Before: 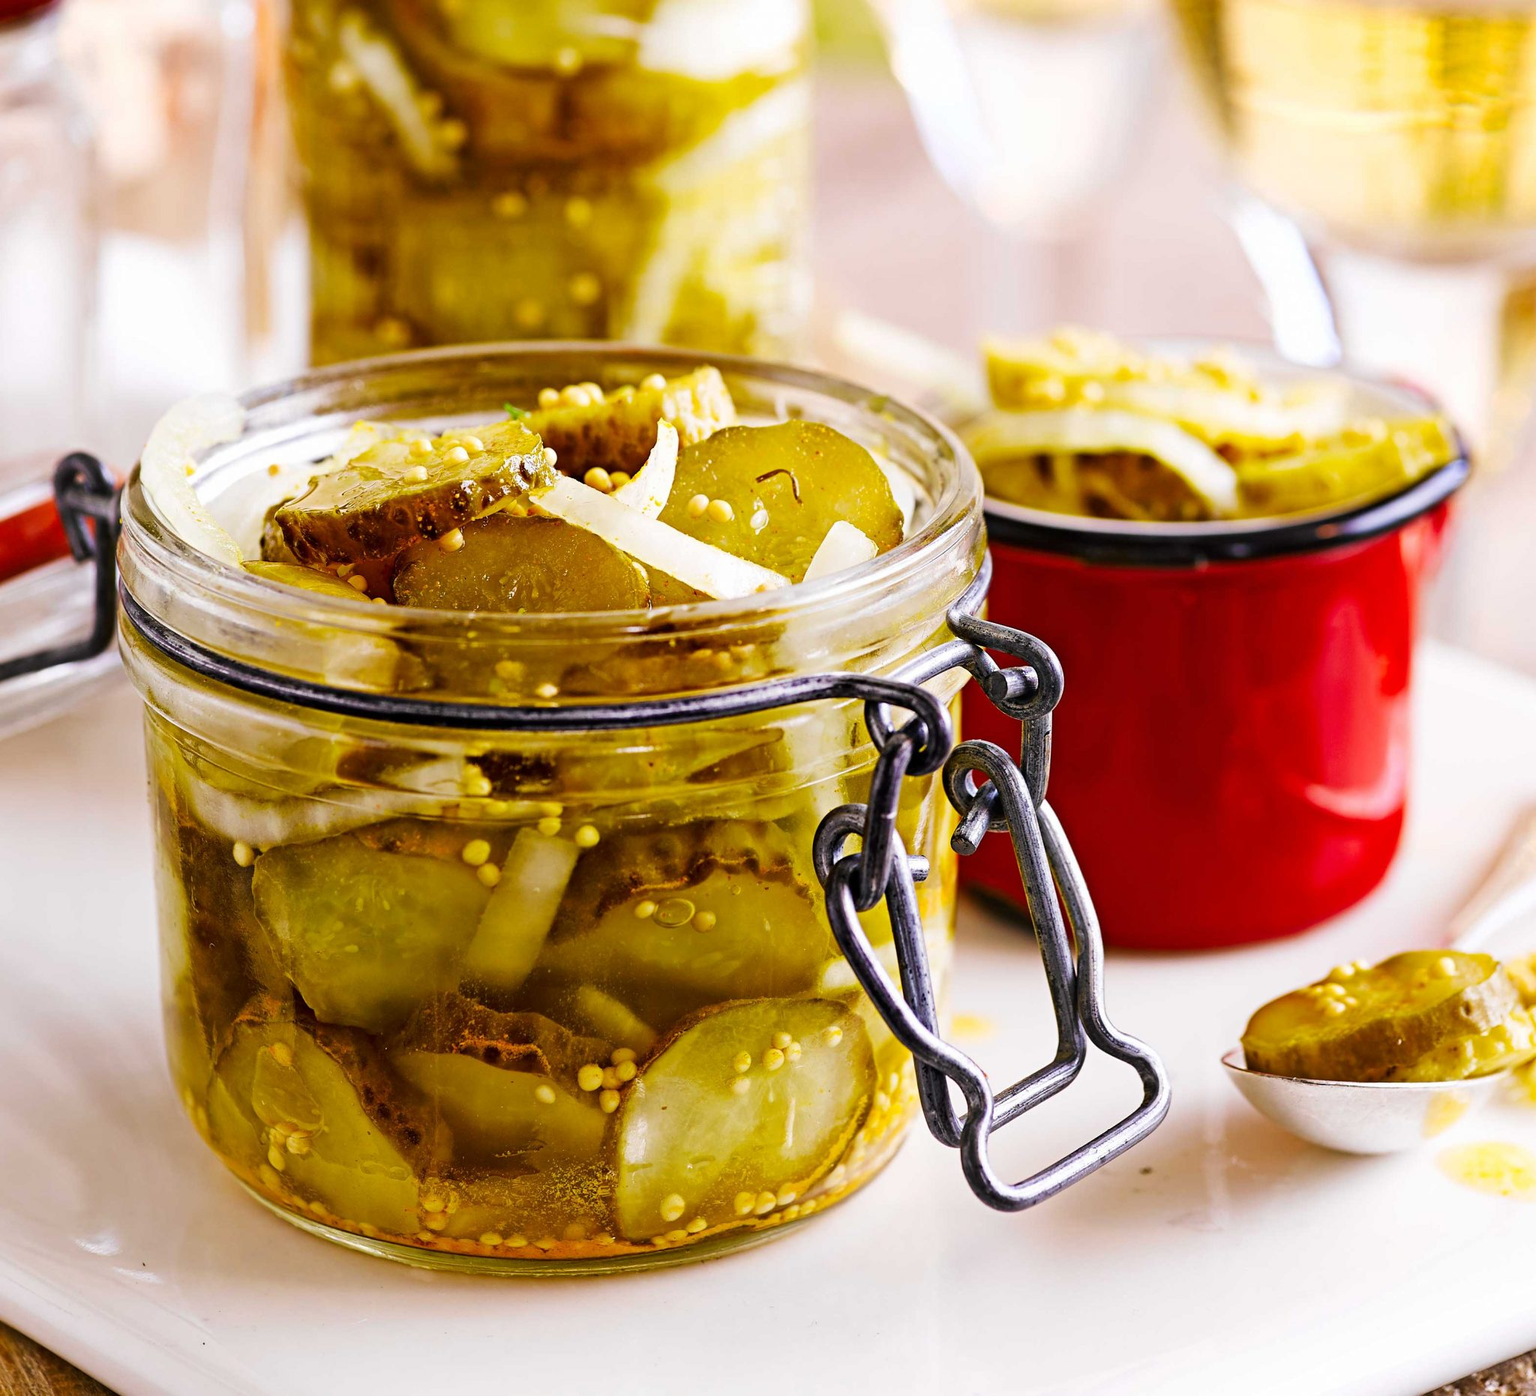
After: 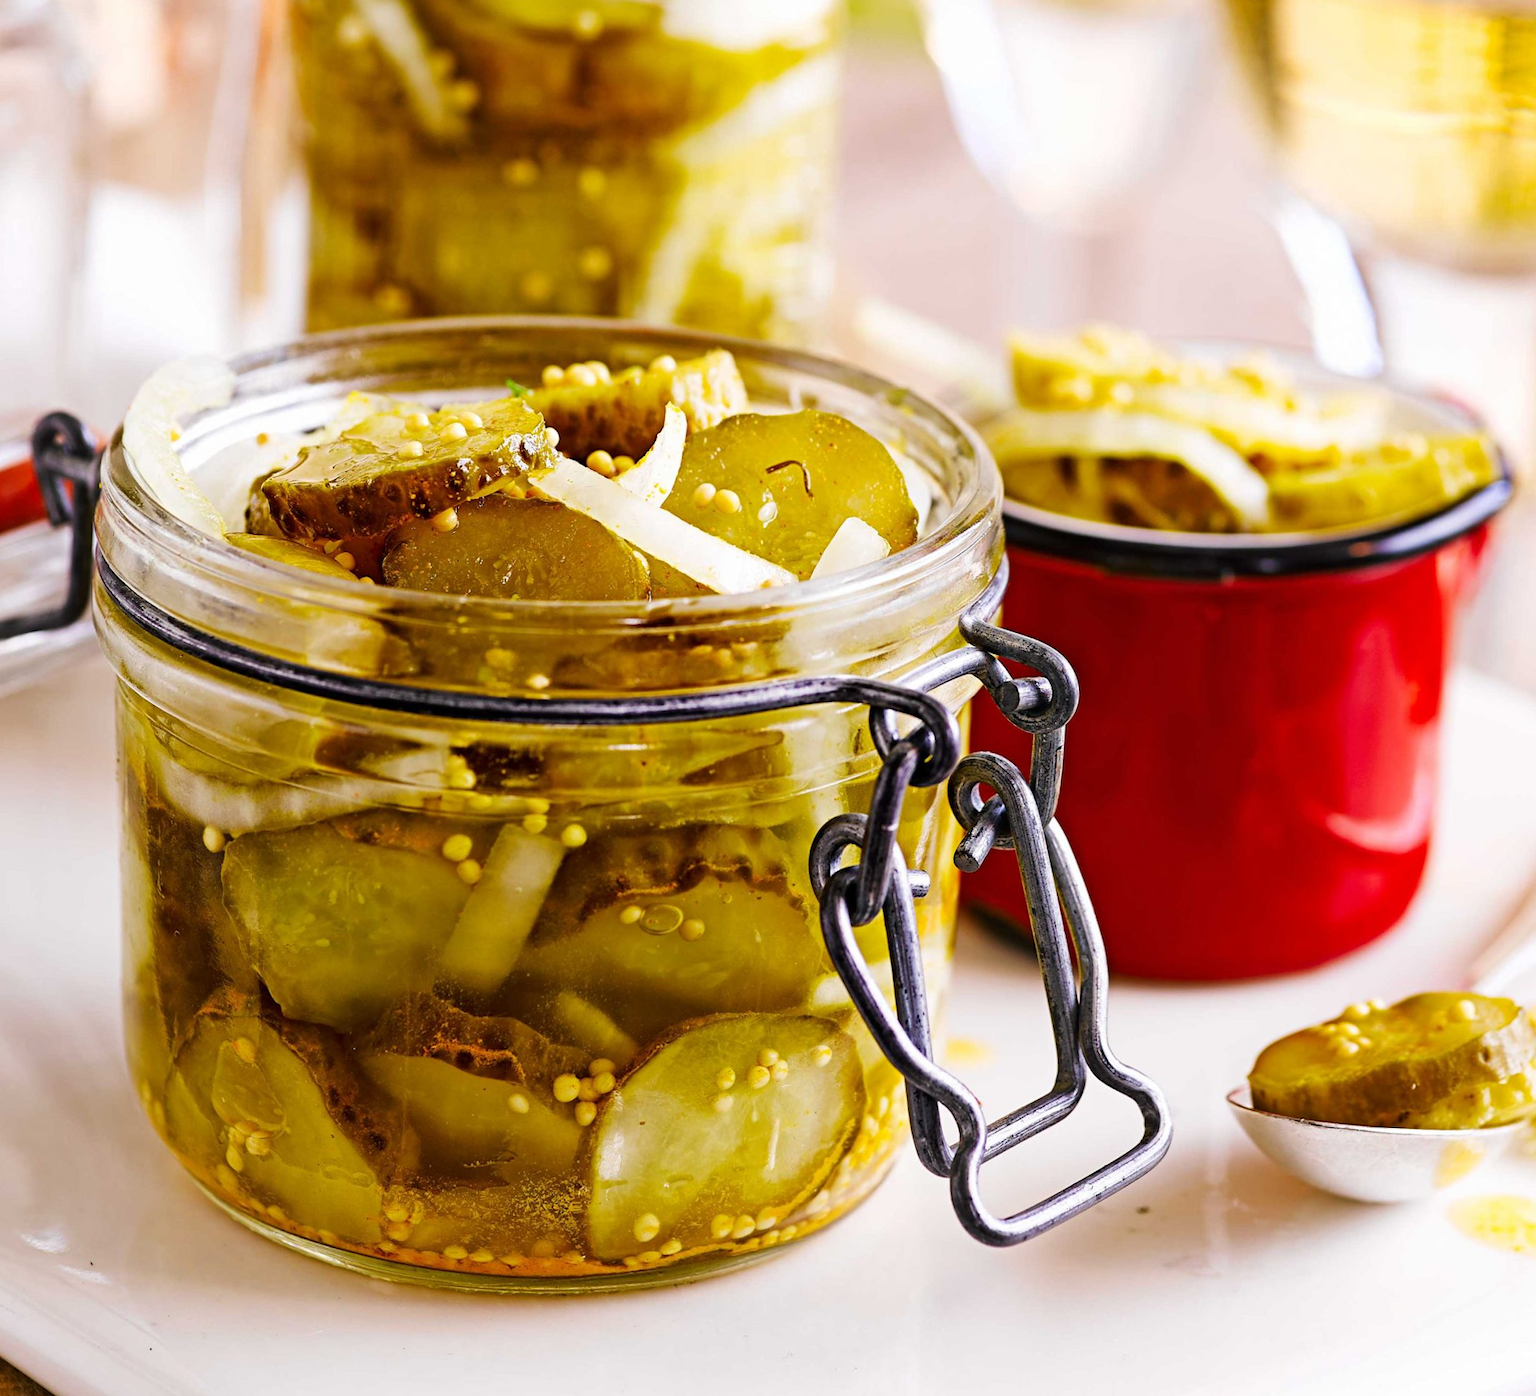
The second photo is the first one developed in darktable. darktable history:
crop and rotate: angle -2.42°
